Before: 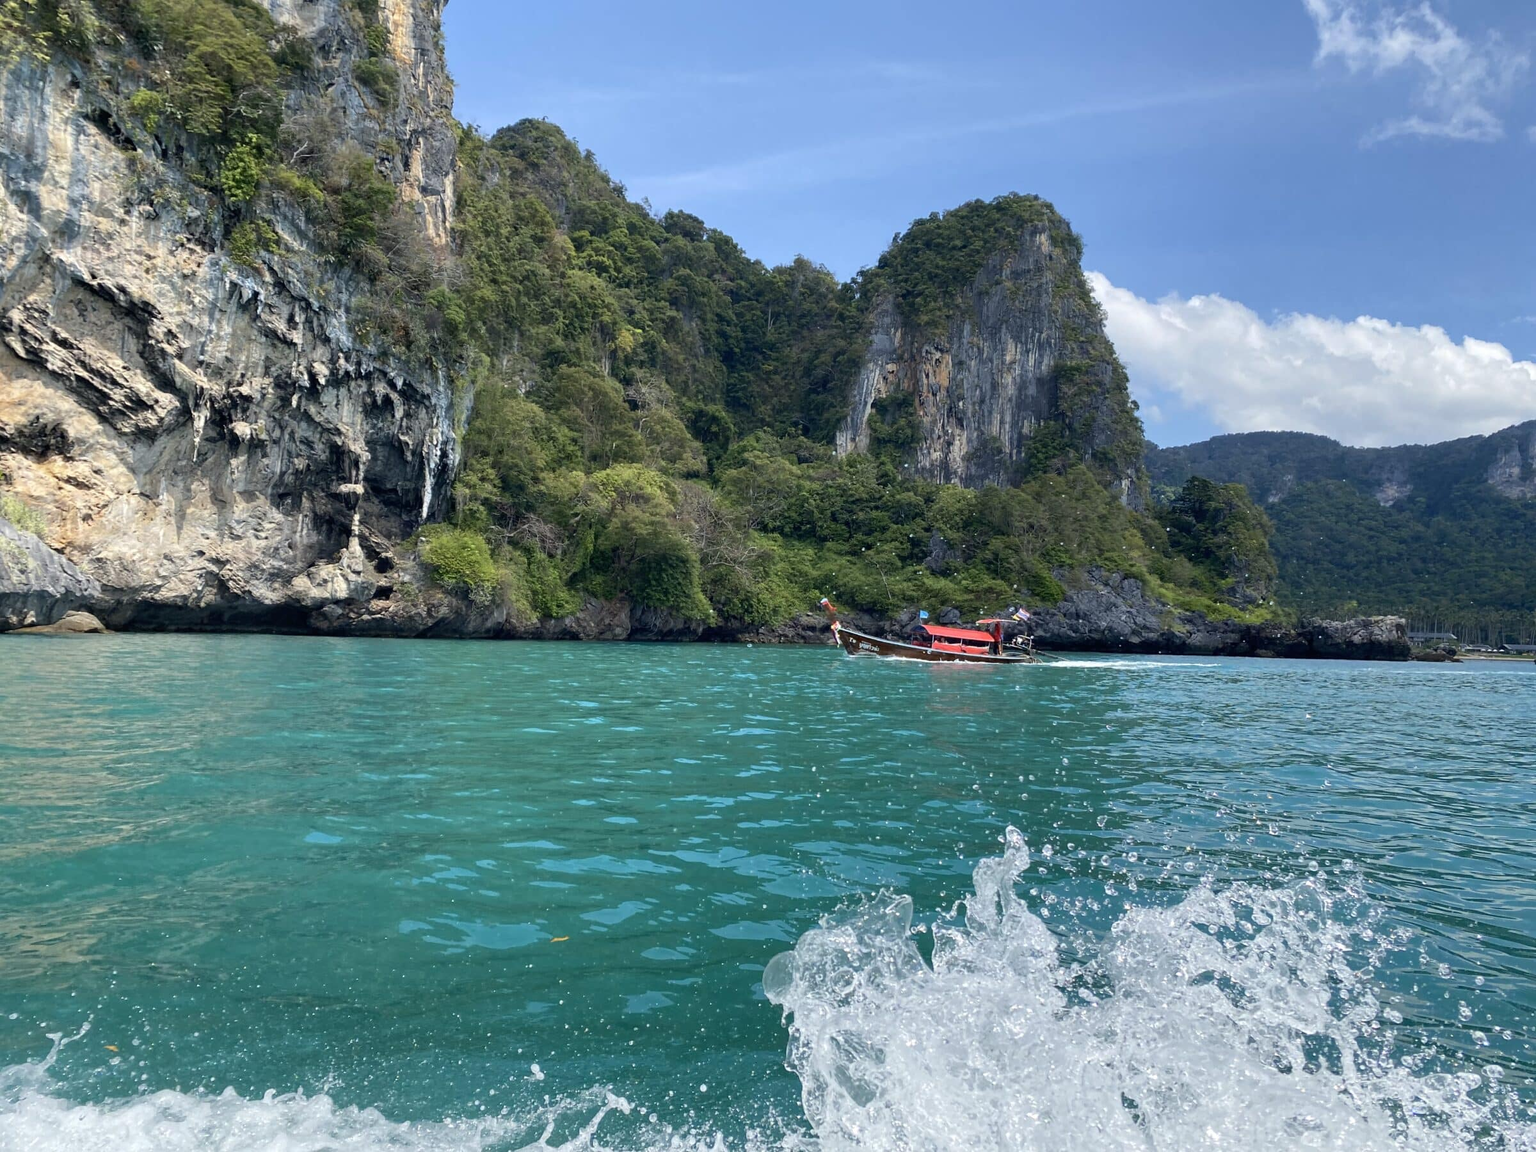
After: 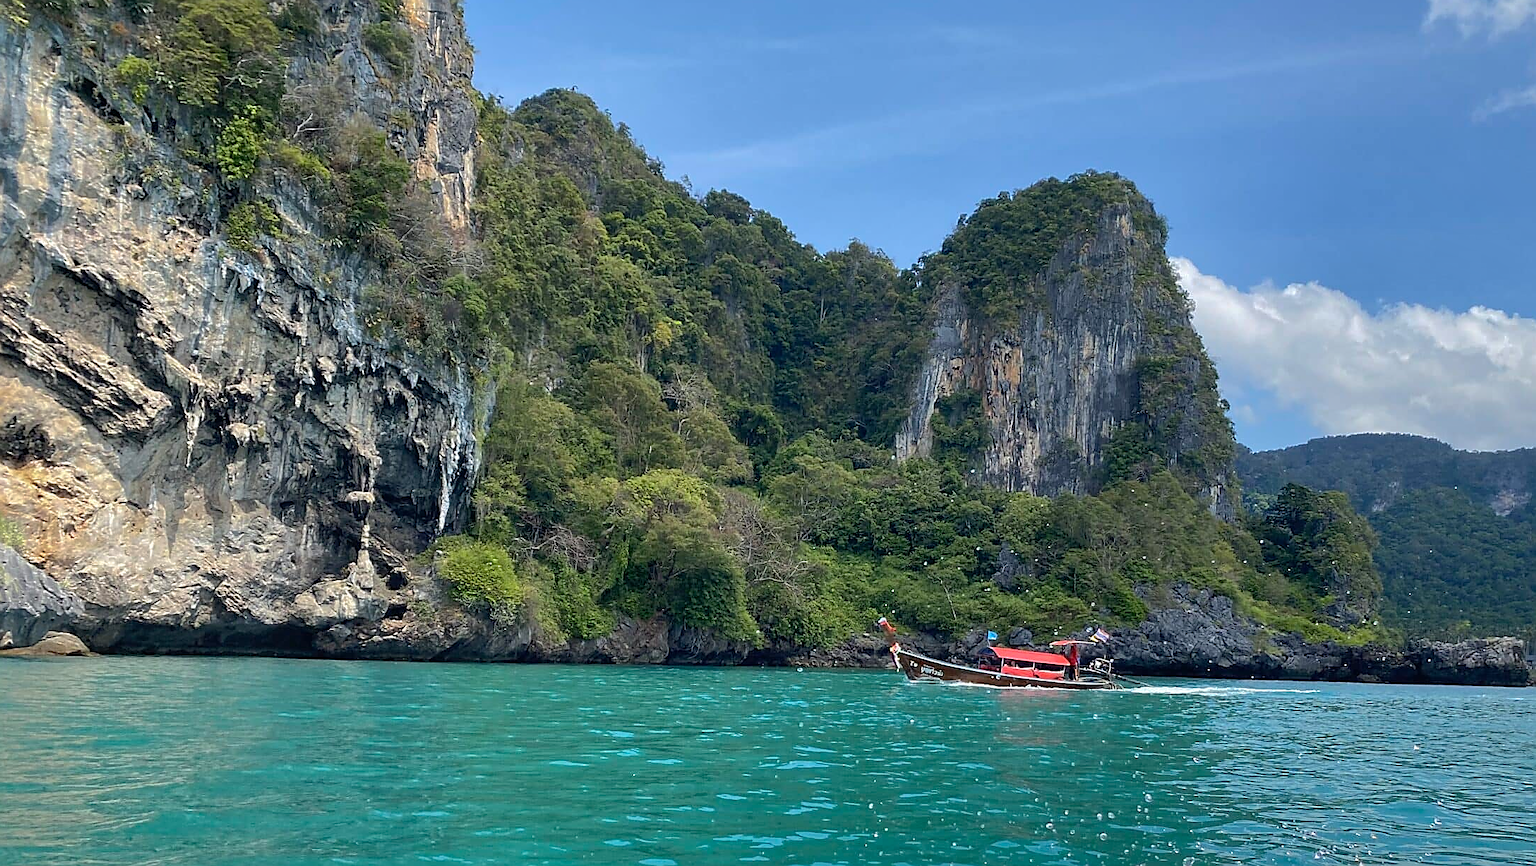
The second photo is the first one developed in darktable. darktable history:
sharpen: radius 1.379, amount 1.262, threshold 0.752
crop: left 1.621%, top 3.377%, right 7.687%, bottom 28.441%
shadows and highlights: shadows 39.94, highlights -59.83
